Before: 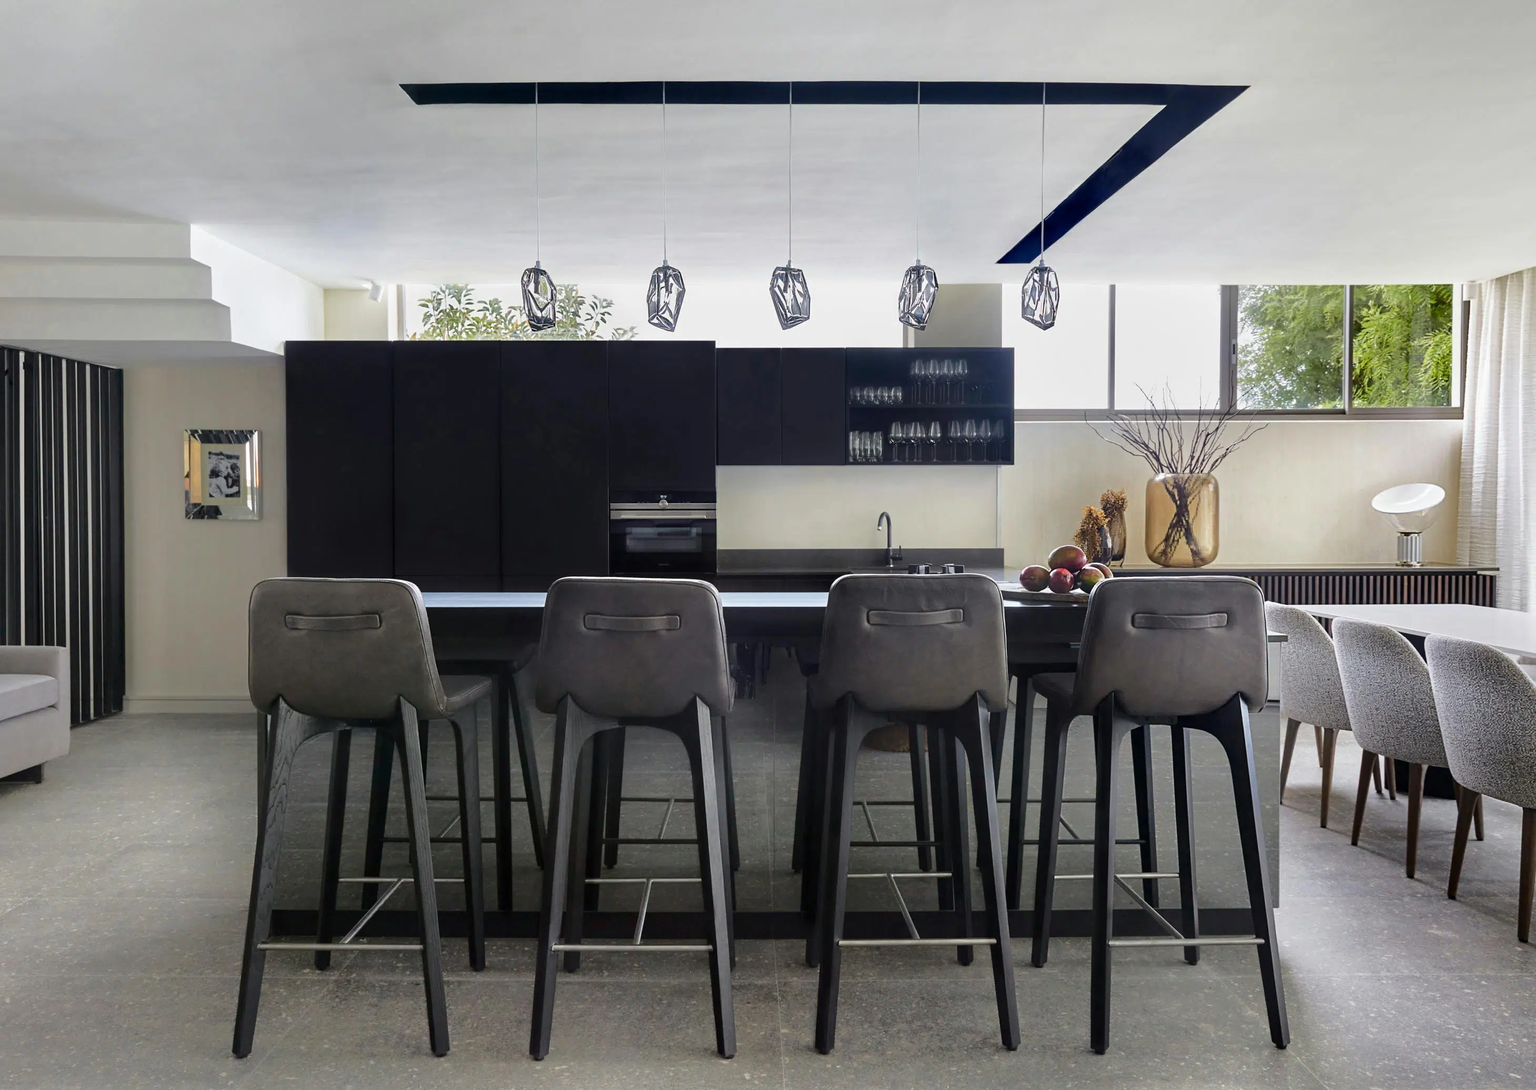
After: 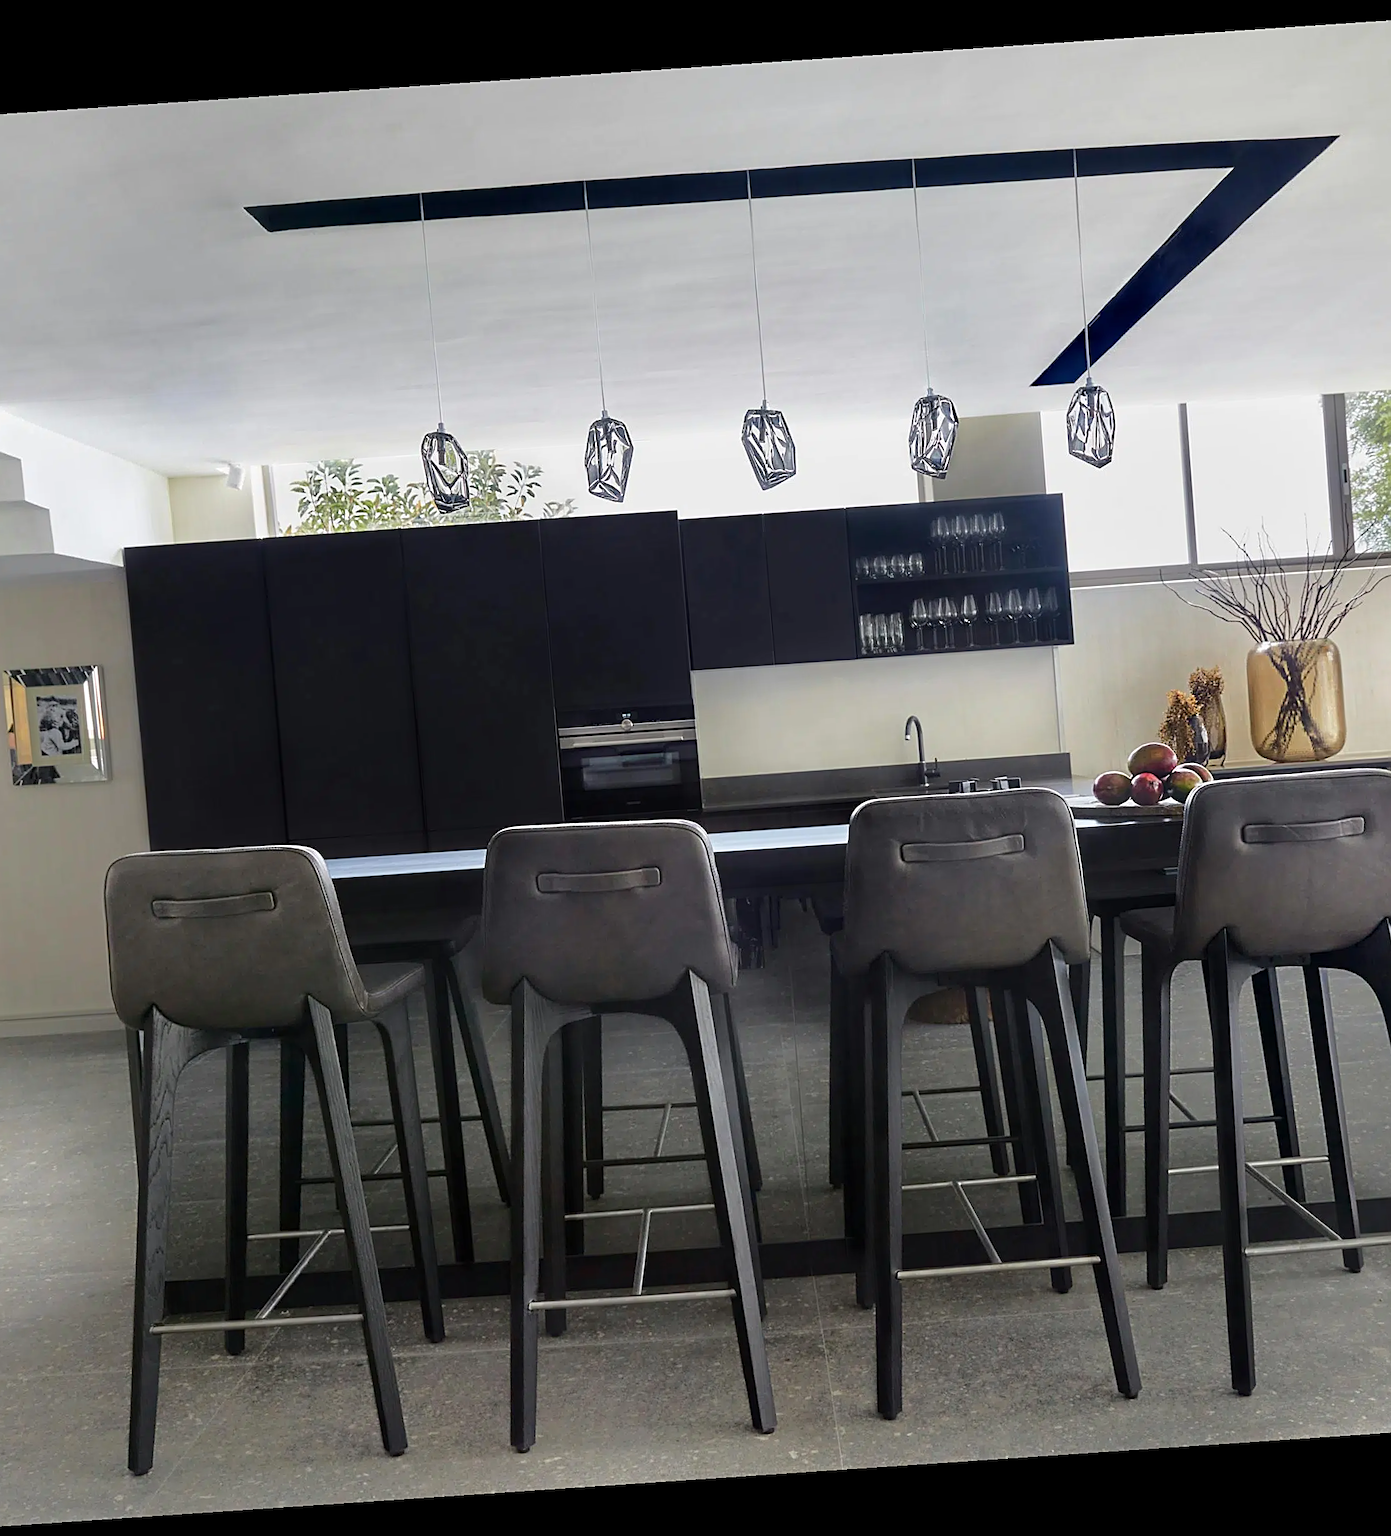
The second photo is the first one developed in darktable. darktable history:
sharpen: on, module defaults
rotate and perspective: rotation -4.2°, shear 0.006, automatic cropping off
crop and rotate: left 13.342%, right 19.991%
